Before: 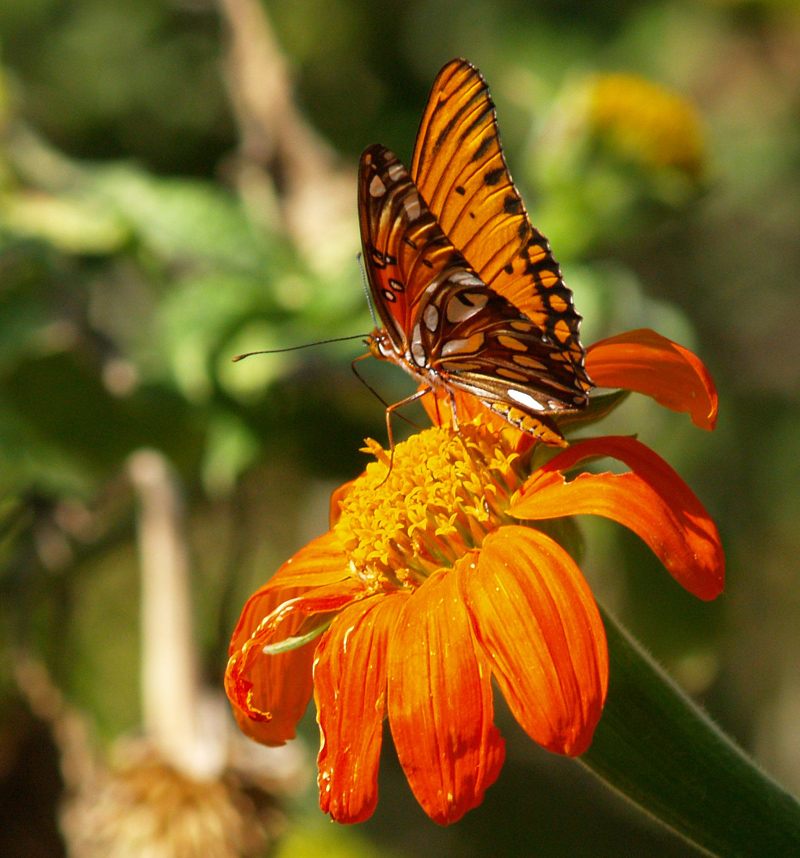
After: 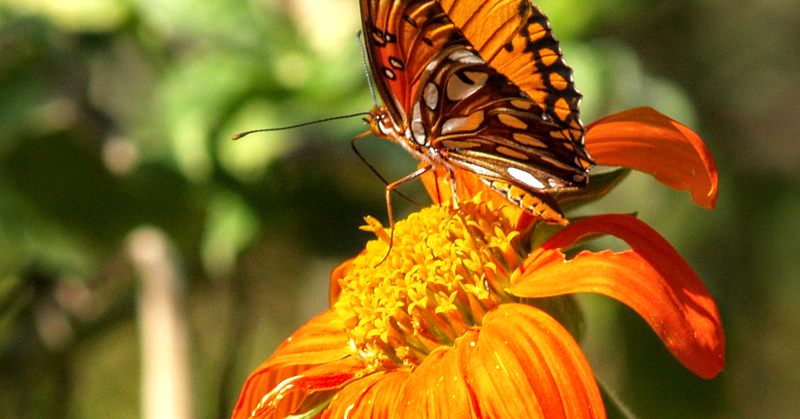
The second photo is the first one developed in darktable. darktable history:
crop and rotate: top 25.987%, bottom 25.159%
local contrast: on, module defaults
tone equalizer: -8 EV -0.436 EV, -7 EV -0.374 EV, -6 EV -0.302 EV, -5 EV -0.206 EV, -3 EV 0.203 EV, -2 EV 0.313 EV, -1 EV 0.377 EV, +0 EV 0.445 EV, mask exposure compensation -0.502 EV
